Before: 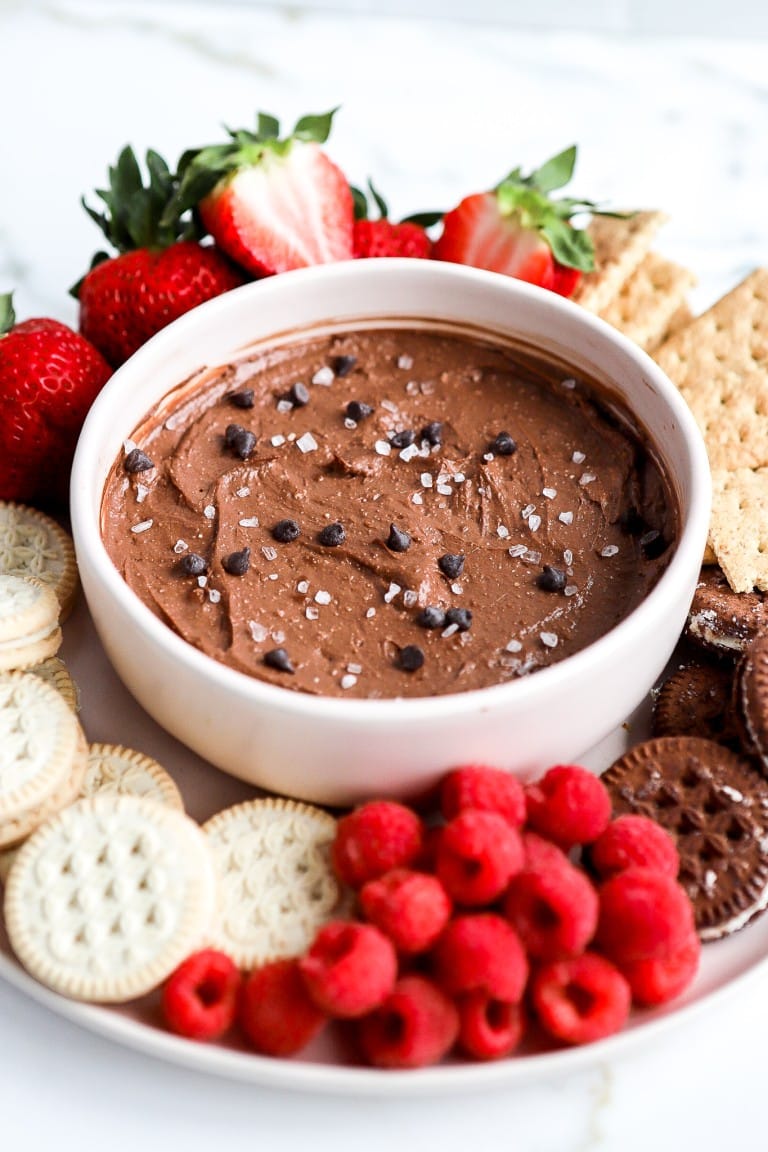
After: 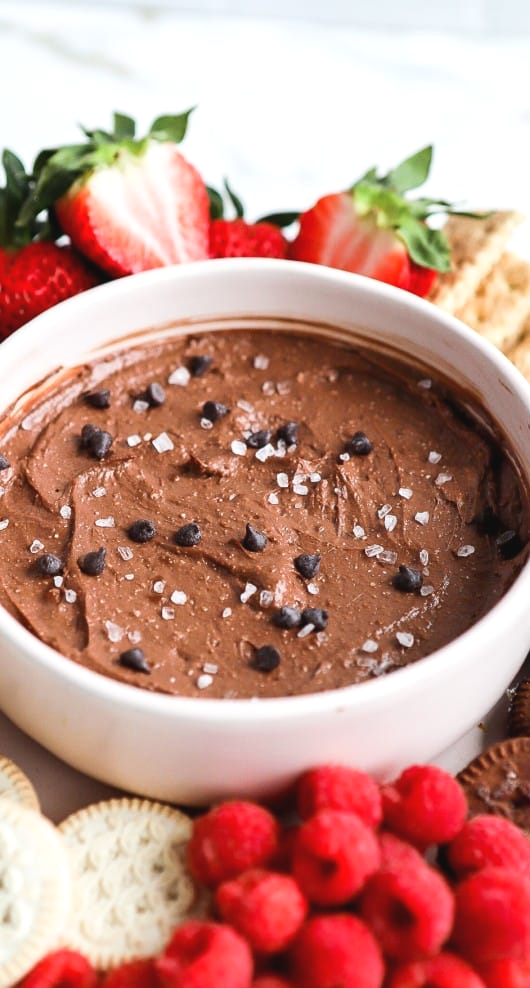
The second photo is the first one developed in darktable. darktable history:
exposure: black level correction -0.004, exposure 0.054 EV, compensate exposure bias true, compensate highlight preservation false
crop: left 18.764%, right 12.1%, bottom 14.198%
